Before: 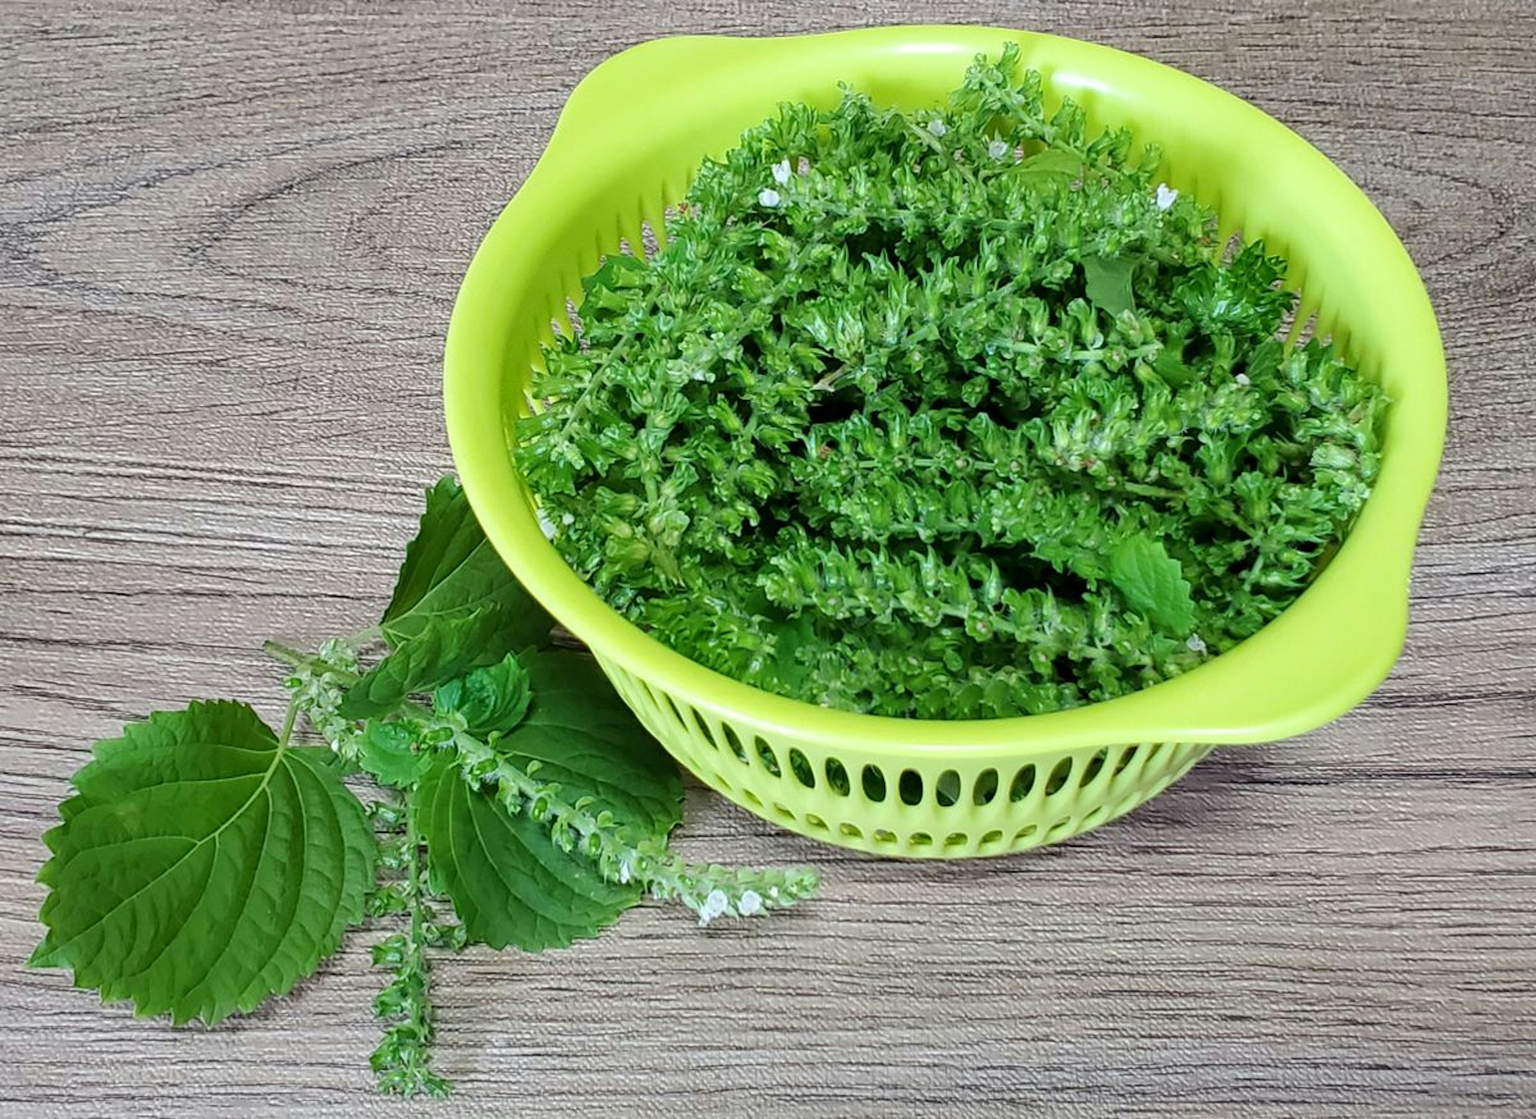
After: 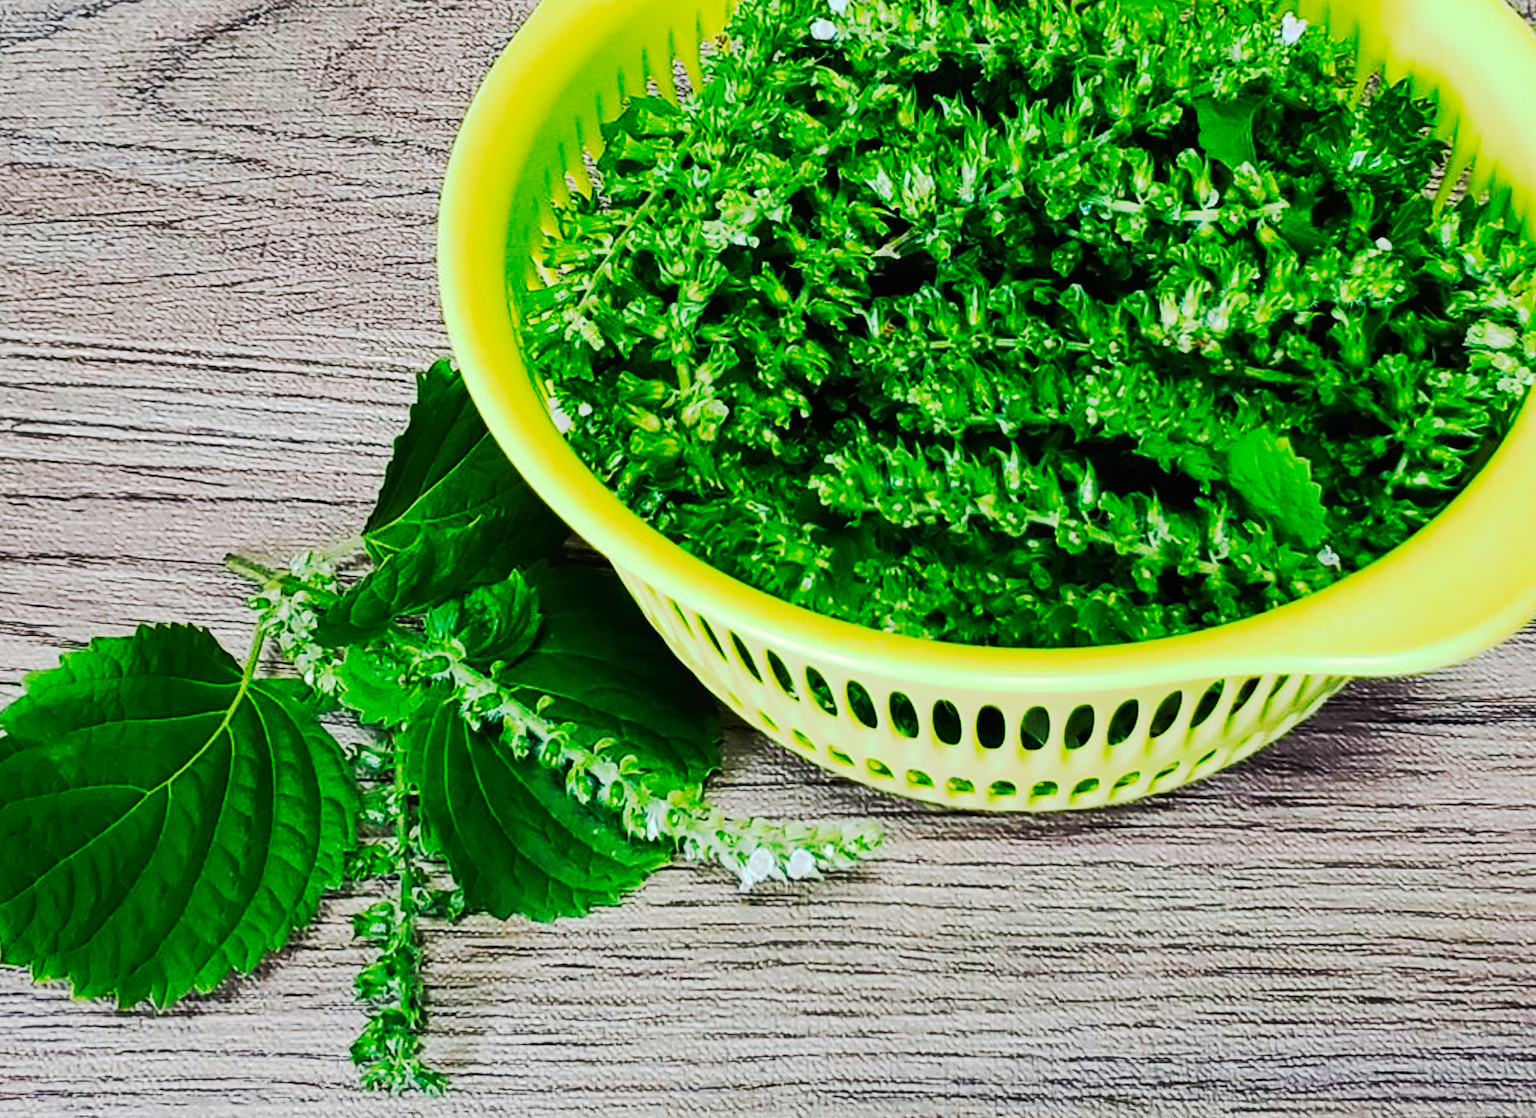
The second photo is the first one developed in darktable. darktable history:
tone curve: curves: ch0 [(0, 0) (0.003, 0.005) (0.011, 0.007) (0.025, 0.009) (0.044, 0.013) (0.069, 0.017) (0.1, 0.02) (0.136, 0.029) (0.177, 0.052) (0.224, 0.086) (0.277, 0.129) (0.335, 0.188) (0.399, 0.256) (0.468, 0.361) (0.543, 0.526) (0.623, 0.696) (0.709, 0.784) (0.801, 0.85) (0.898, 0.882) (1, 1)], preserve colors none
crop and rotate: left 4.842%, top 15.51%, right 10.668%
